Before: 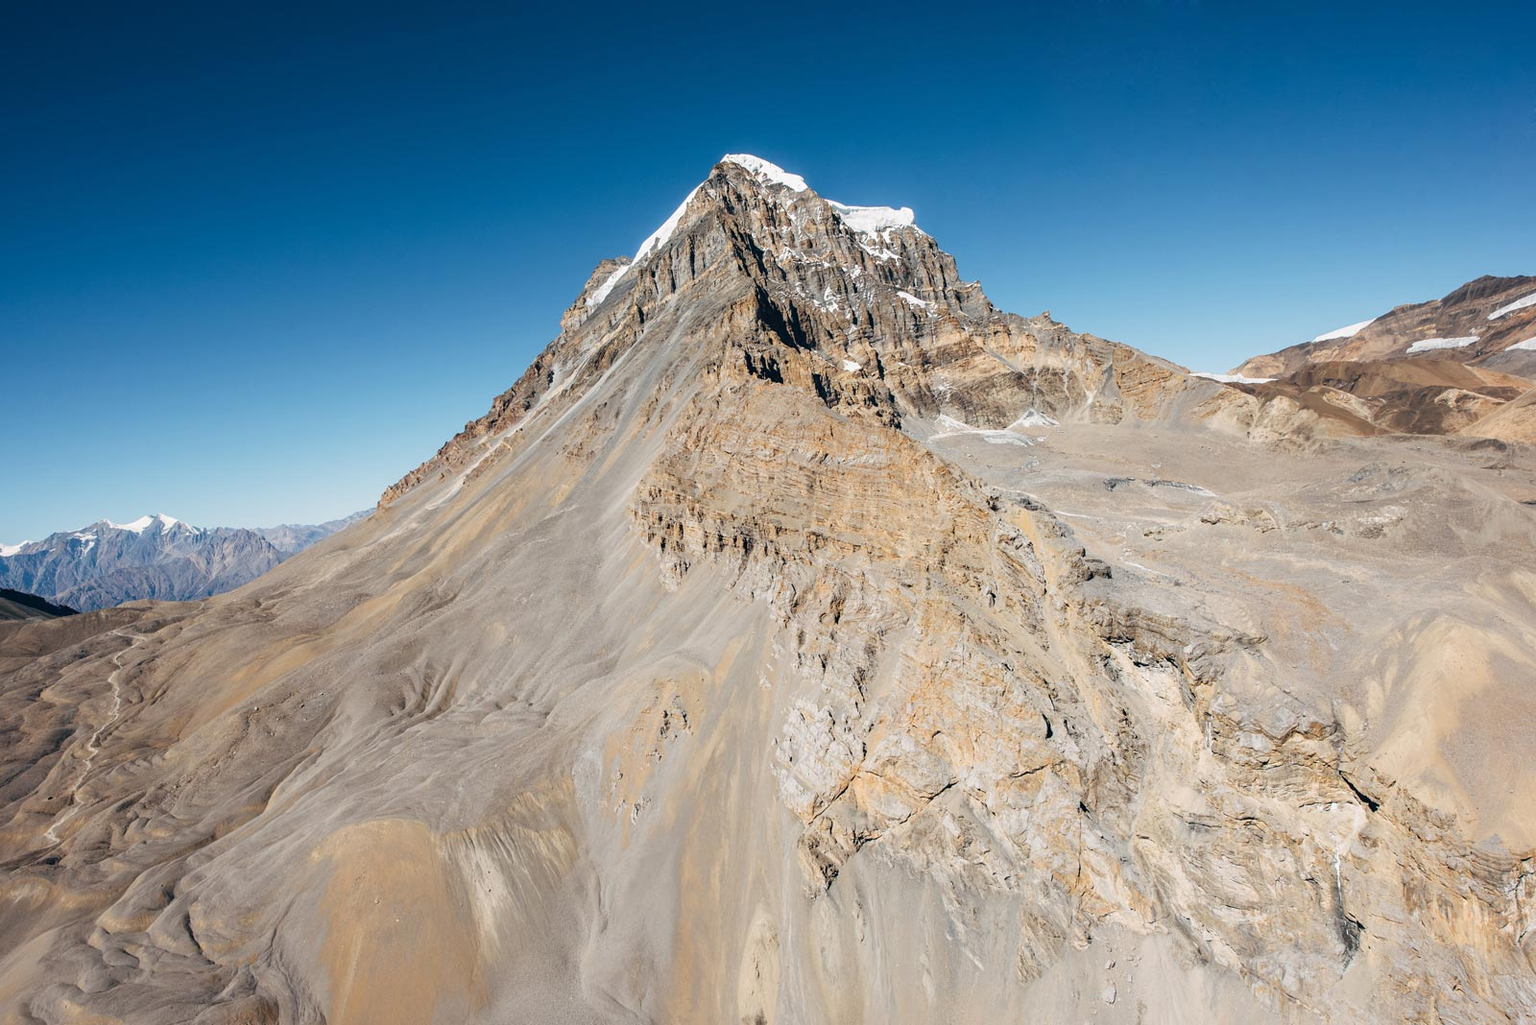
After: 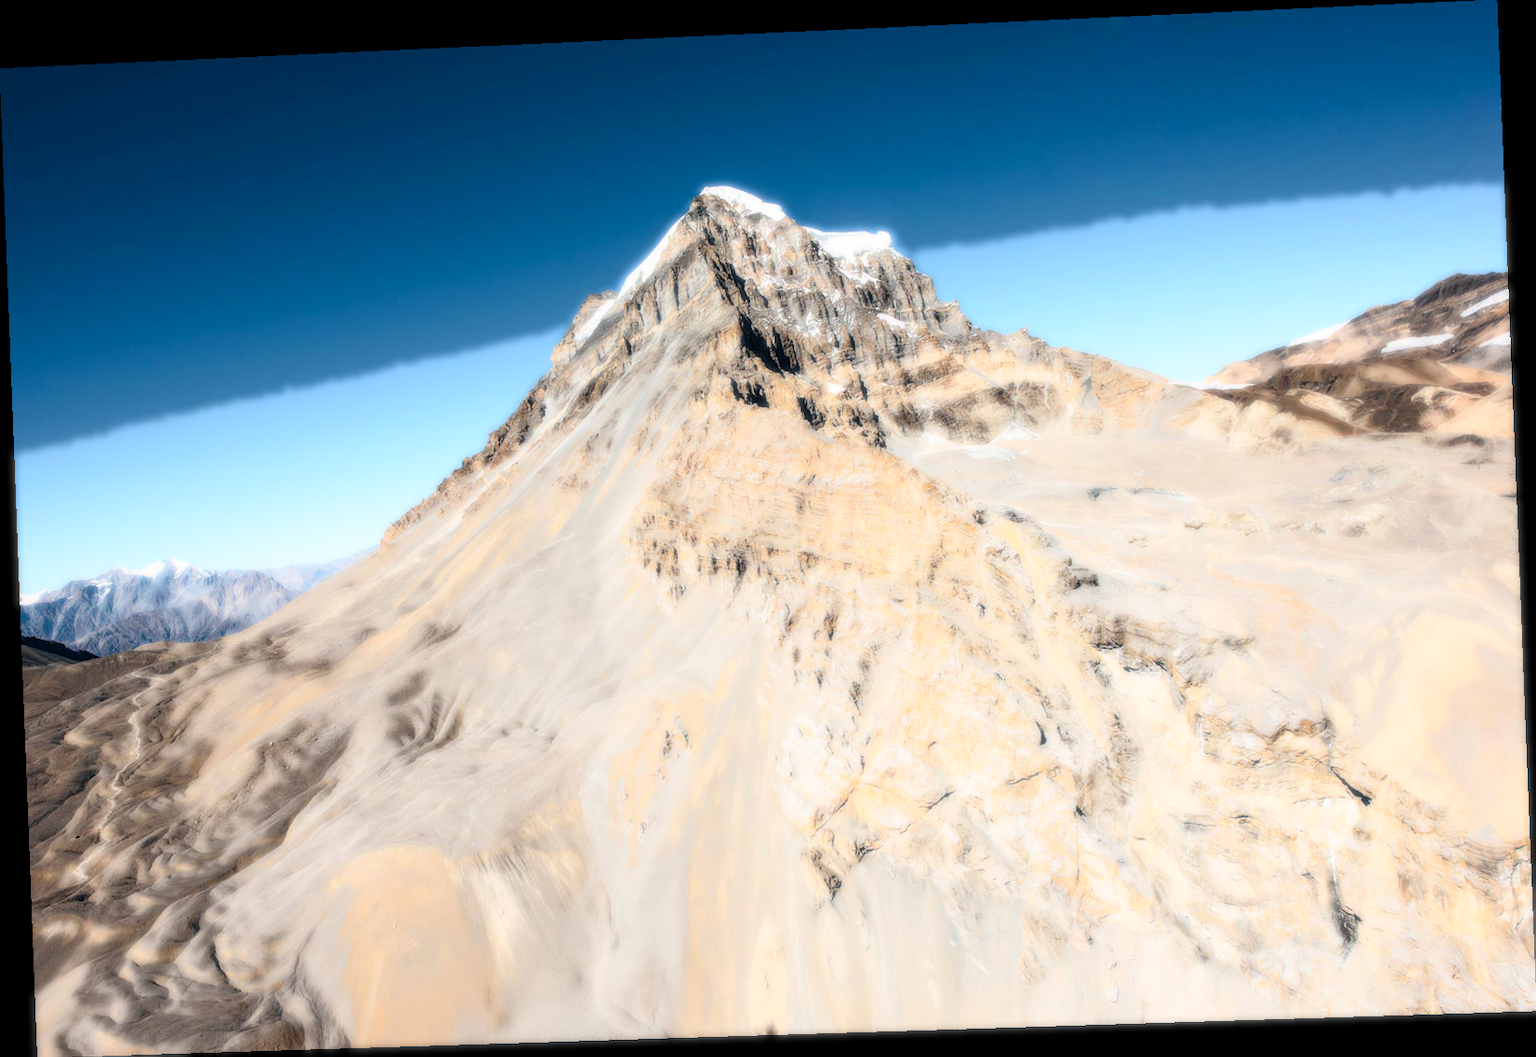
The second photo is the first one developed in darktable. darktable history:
color balance rgb: perceptual saturation grading › global saturation 3.7%, global vibrance 5.56%, contrast 3.24%
rotate and perspective: rotation -2.22°, lens shift (horizontal) -0.022, automatic cropping off
bloom: size 0%, threshold 54.82%, strength 8.31%
exposure: black level correction 0.001, exposure -0.2 EV, compensate highlight preservation false
